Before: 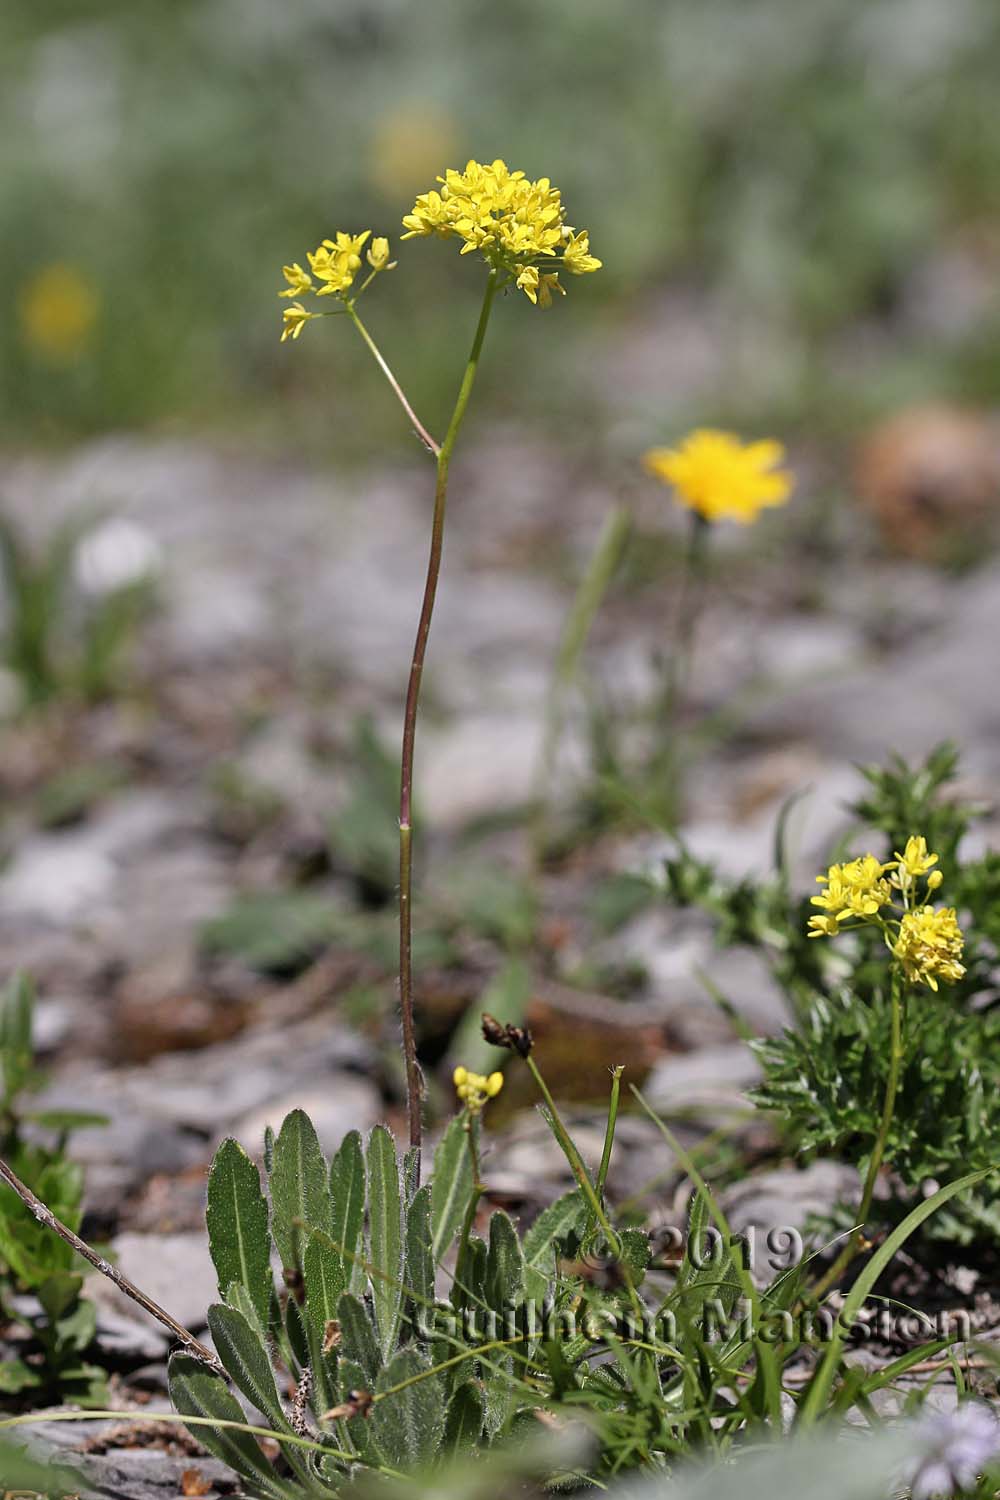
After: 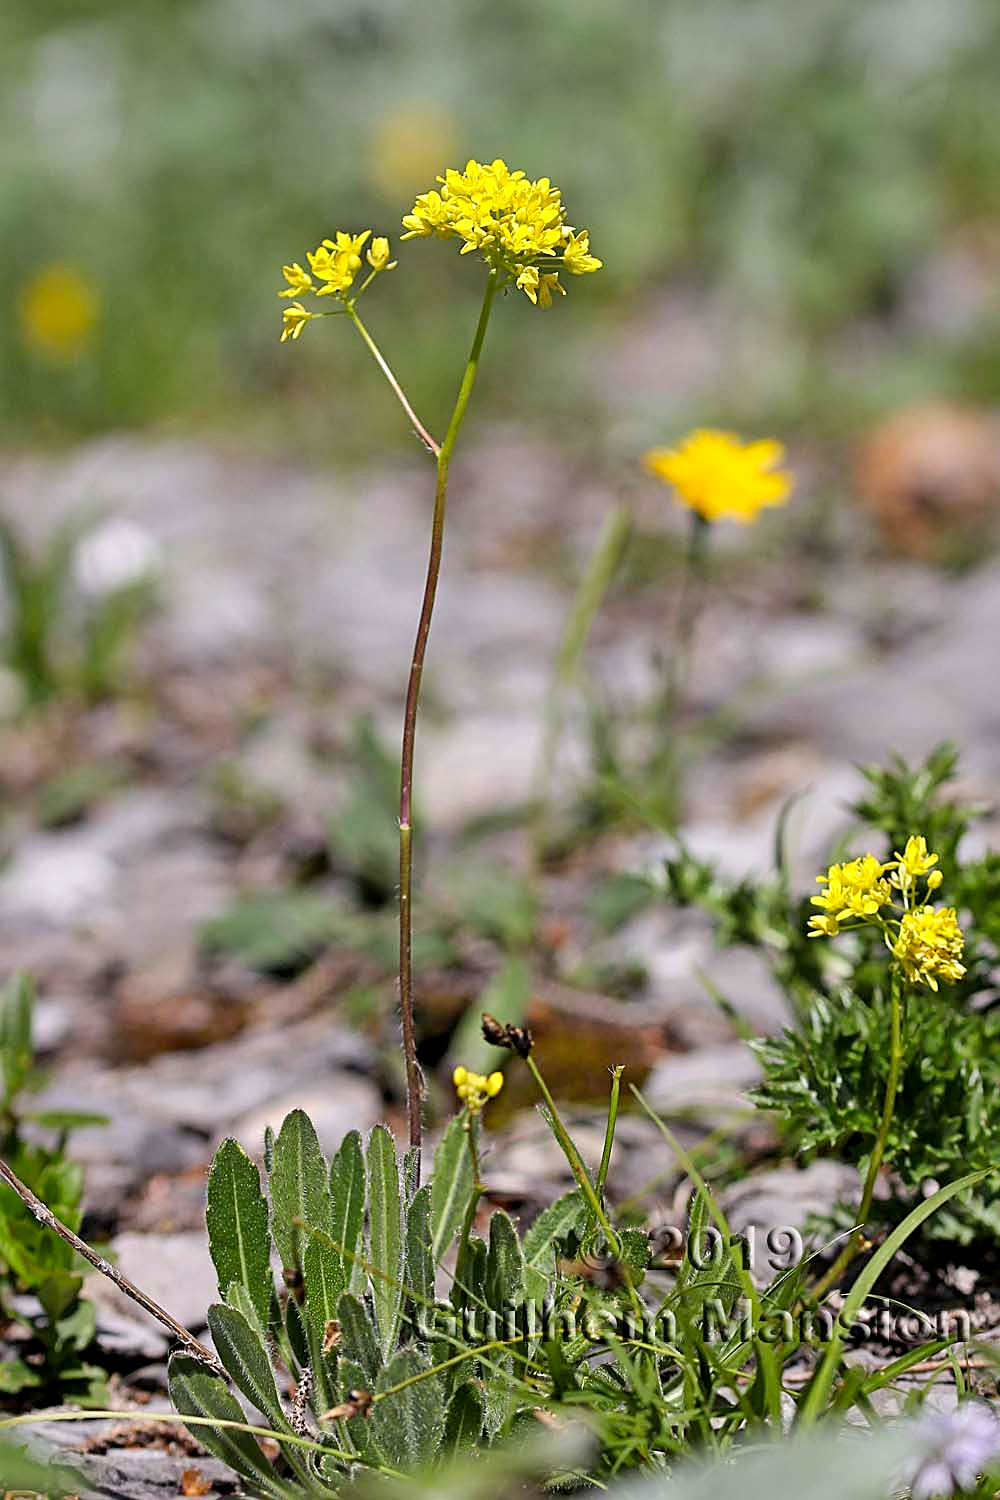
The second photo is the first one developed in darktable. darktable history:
color balance rgb: shadows lift › hue 85.74°, highlights gain › luminance 14.92%, global offset › luminance -0.299%, global offset › hue 258.88°, perceptual saturation grading › global saturation 6.103%, perceptual brilliance grading › mid-tones 9.177%, perceptual brilliance grading › shadows 15.683%, global vibrance 20%
sharpen: on, module defaults
levels: mode automatic
